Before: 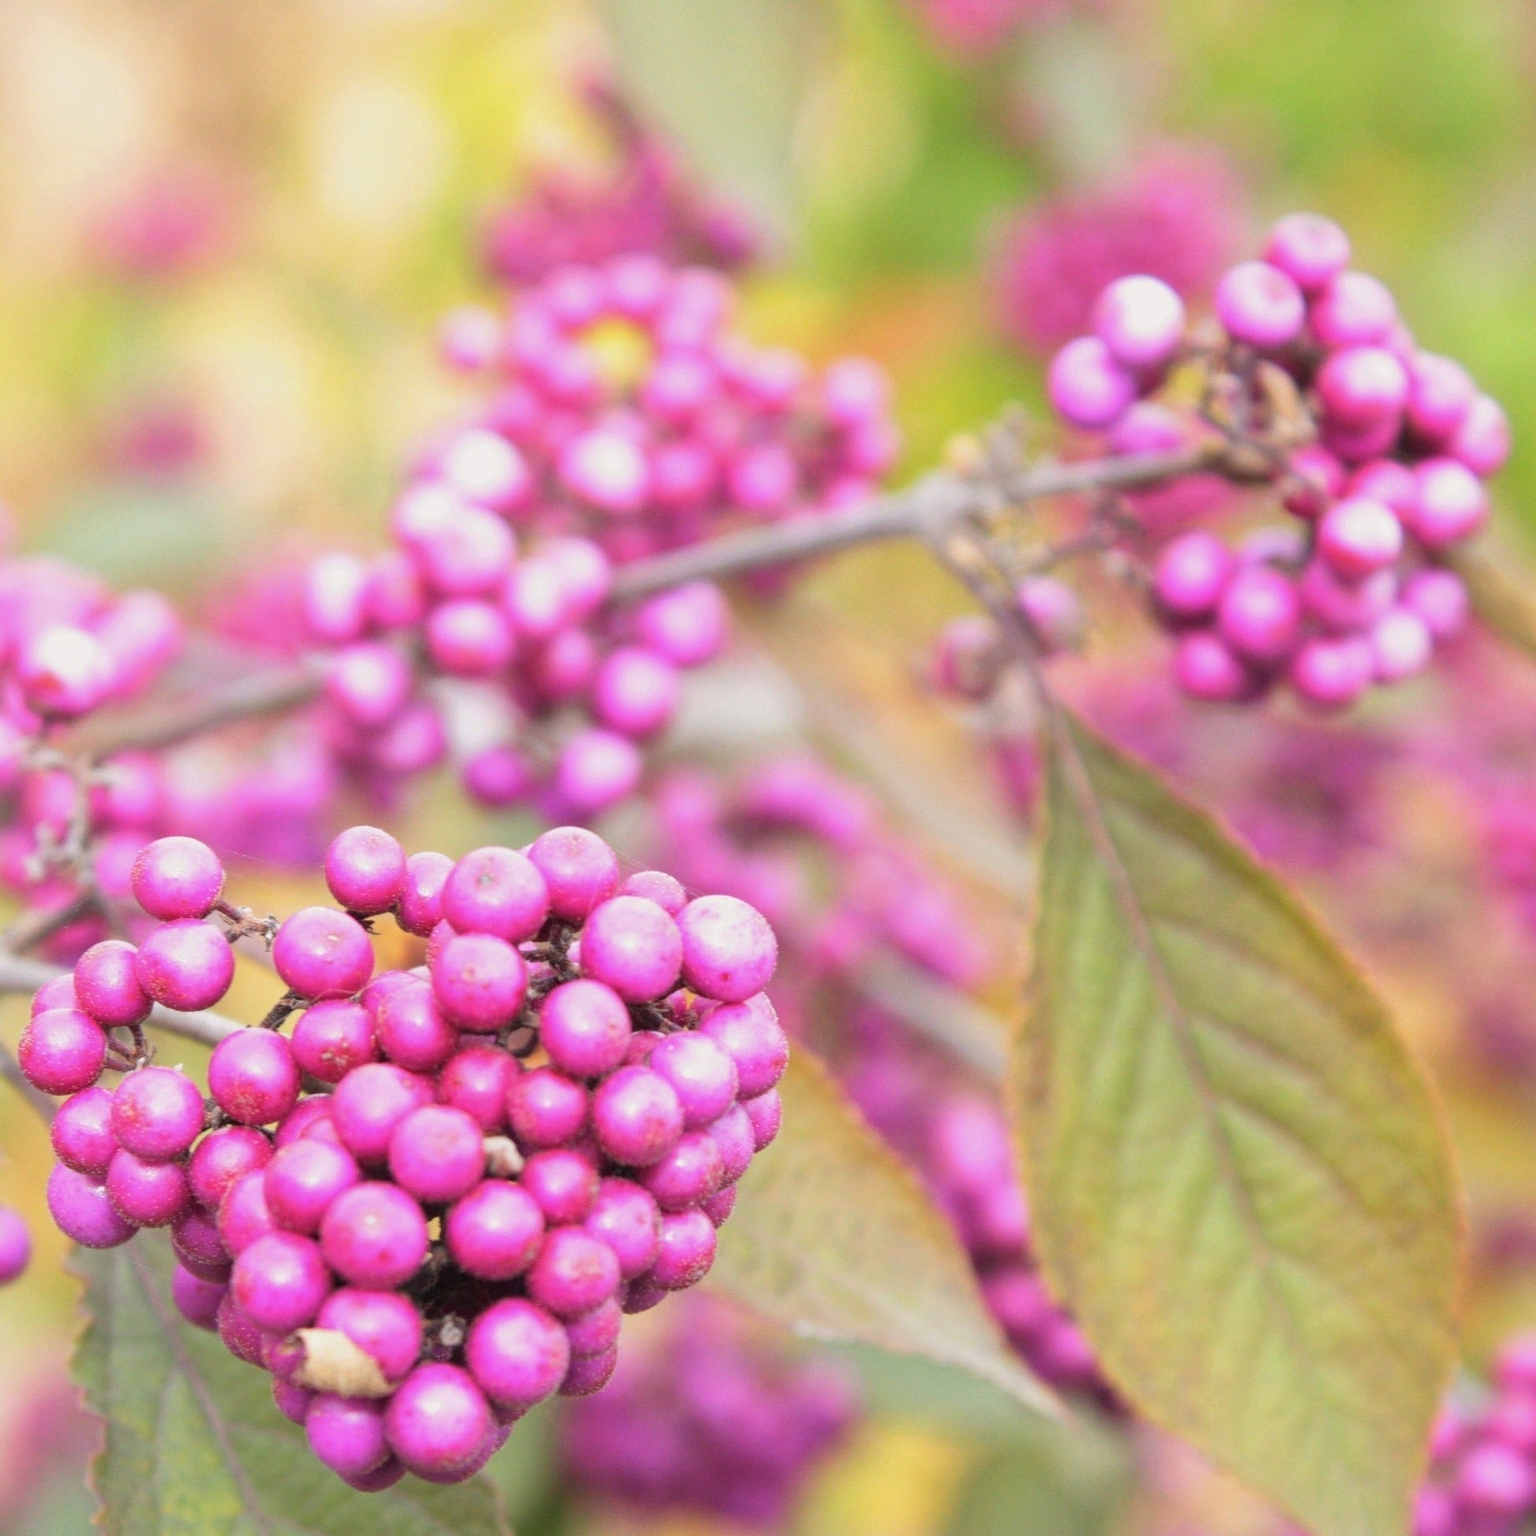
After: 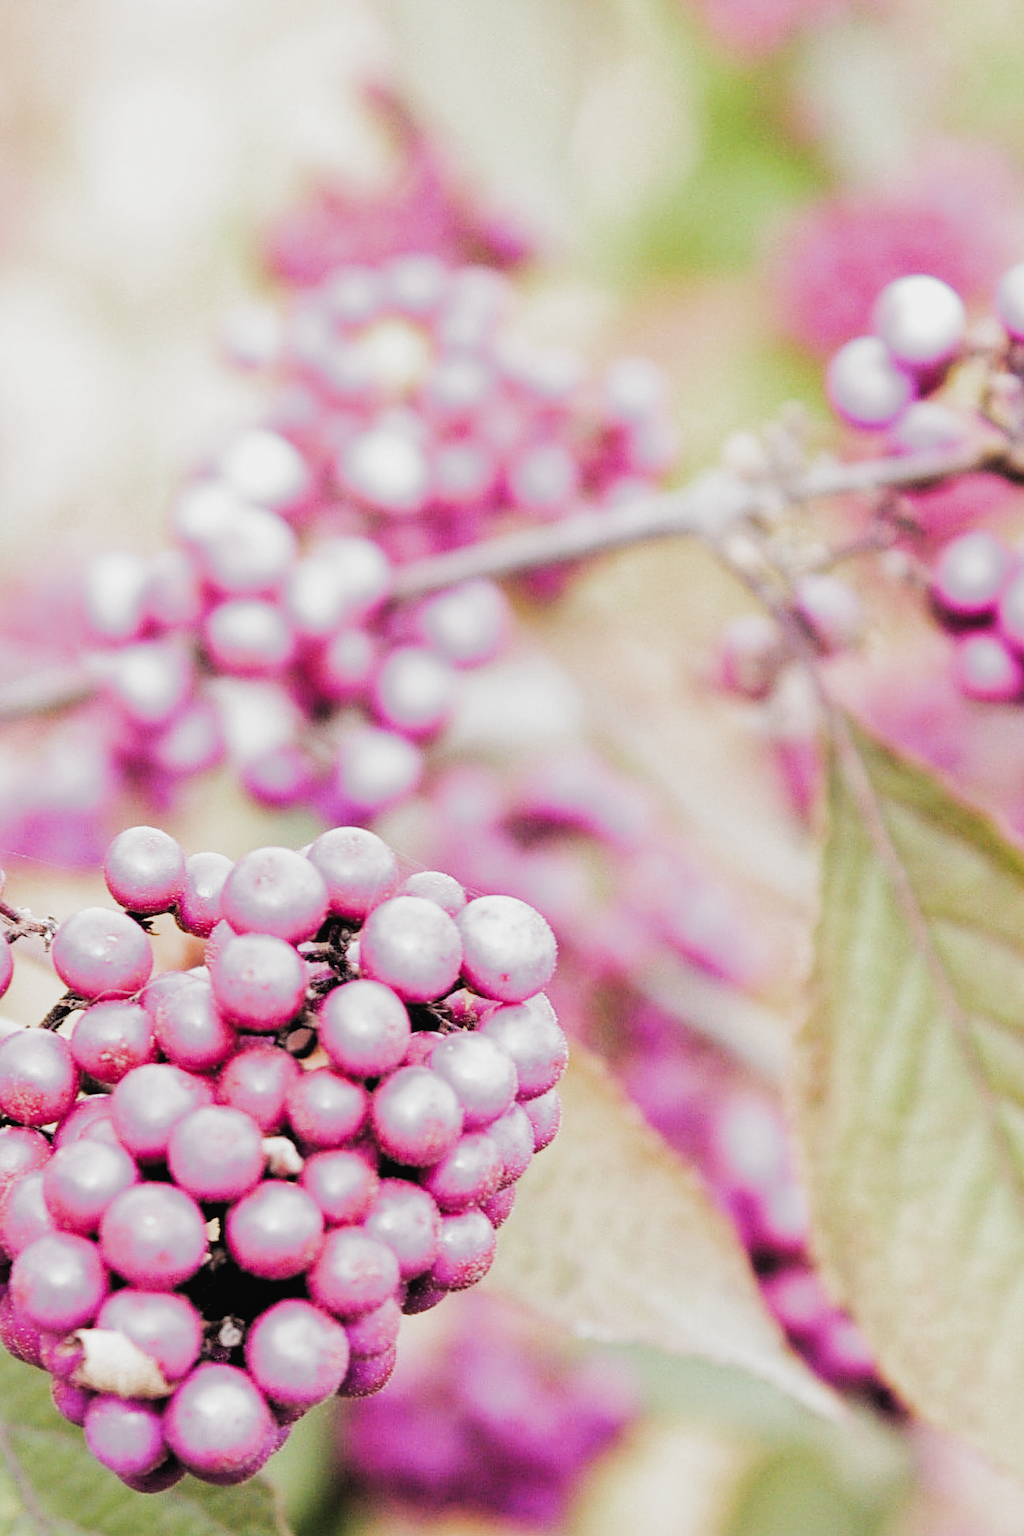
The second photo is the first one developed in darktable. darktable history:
sharpen: on, module defaults
filmic rgb: black relative exposure -3.55 EV, white relative exposure 2.28 EV, threshold 2.98 EV, hardness 3.4, add noise in highlights 0.001, color science v3 (2019), use custom middle-gray values true, contrast in highlights soft, enable highlight reconstruction true
crop and rotate: left 14.408%, right 18.926%
tone curve: curves: ch0 [(0, 0.02) (0.063, 0.058) (0.262, 0.243) (0.447, 0.468) (0.544, 0.596) (0.805, 0.823) (1, 0.952)]; ch1 [(0, 0) (0.339, 0.31) (0.417, 0.401) (0.452, 0.455) (0.482, 0.483) (0.502, 0.499) (0.517, 0.506) (0.55, 0.542) (0.588, 0.604) (0.729, 0.782) (1, 1)]; ch2 [(0, 0) (0.346, 0.34) (0.431, 0.45) (0.485, 0.487) (0.5, 0.496) (0.527, 0.526) (0.56, 0.574) (0.613, 0.642) (0.679, 0.703) (1, 1)], preserve colors none
